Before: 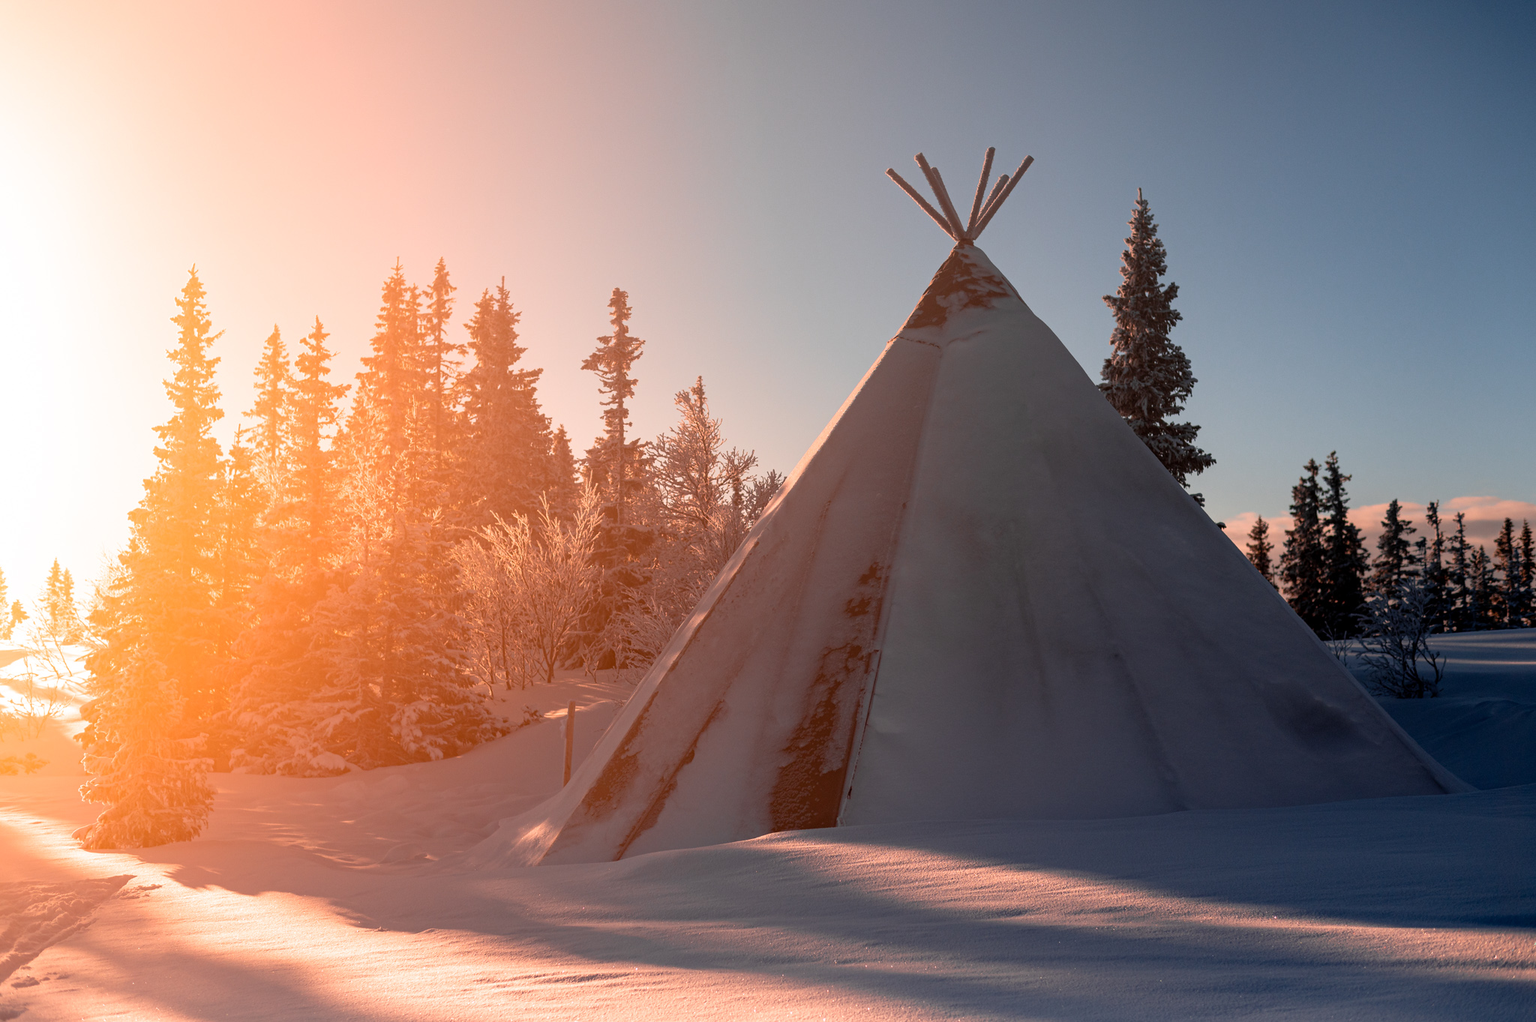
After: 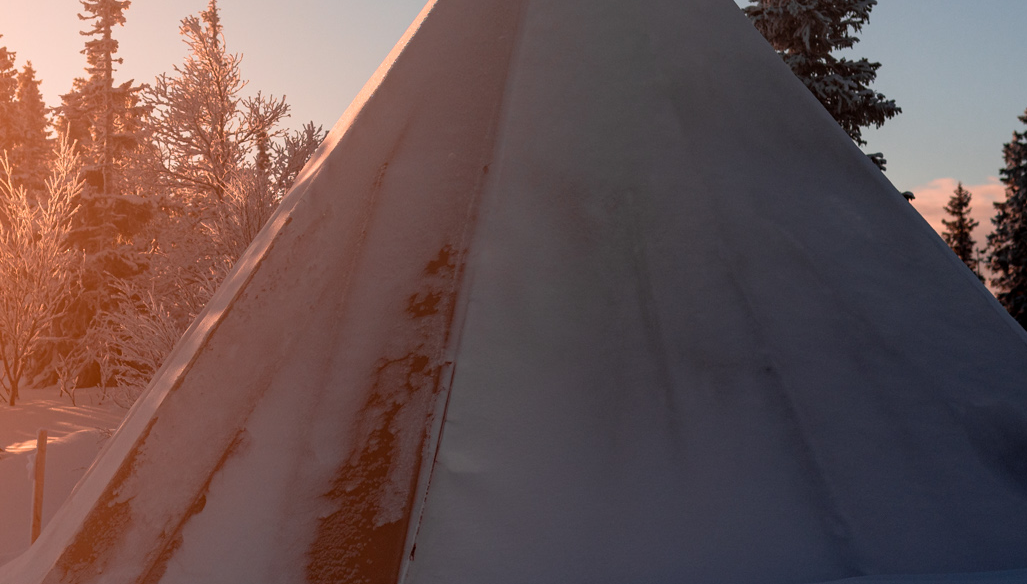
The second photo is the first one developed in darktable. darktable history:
crop: left 35.179%, top 37.077%, right 14.66%, bottom 20.052%
